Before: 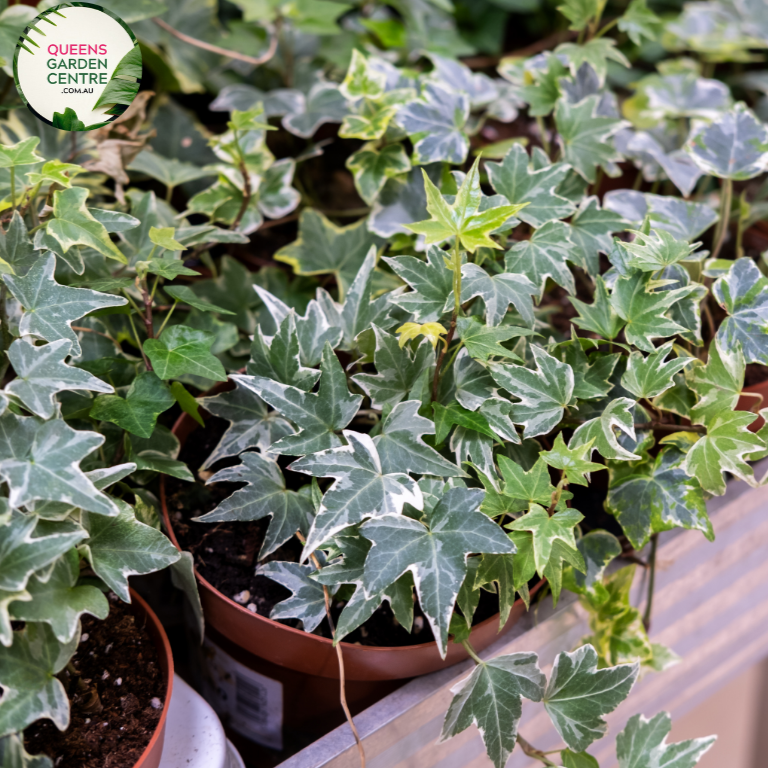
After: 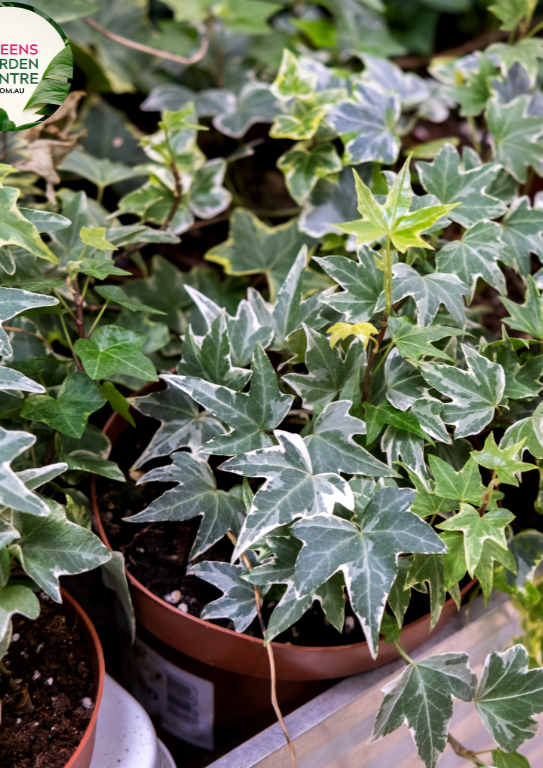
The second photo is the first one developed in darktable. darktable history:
contrast equalizer: octaves 7, y [[0.6 ×6], [0.55 ×6], [0 ×6], [0 ×6], [0 ×6]], mix 0.15
crop and rotate: left 9.061%, right 20.142%
